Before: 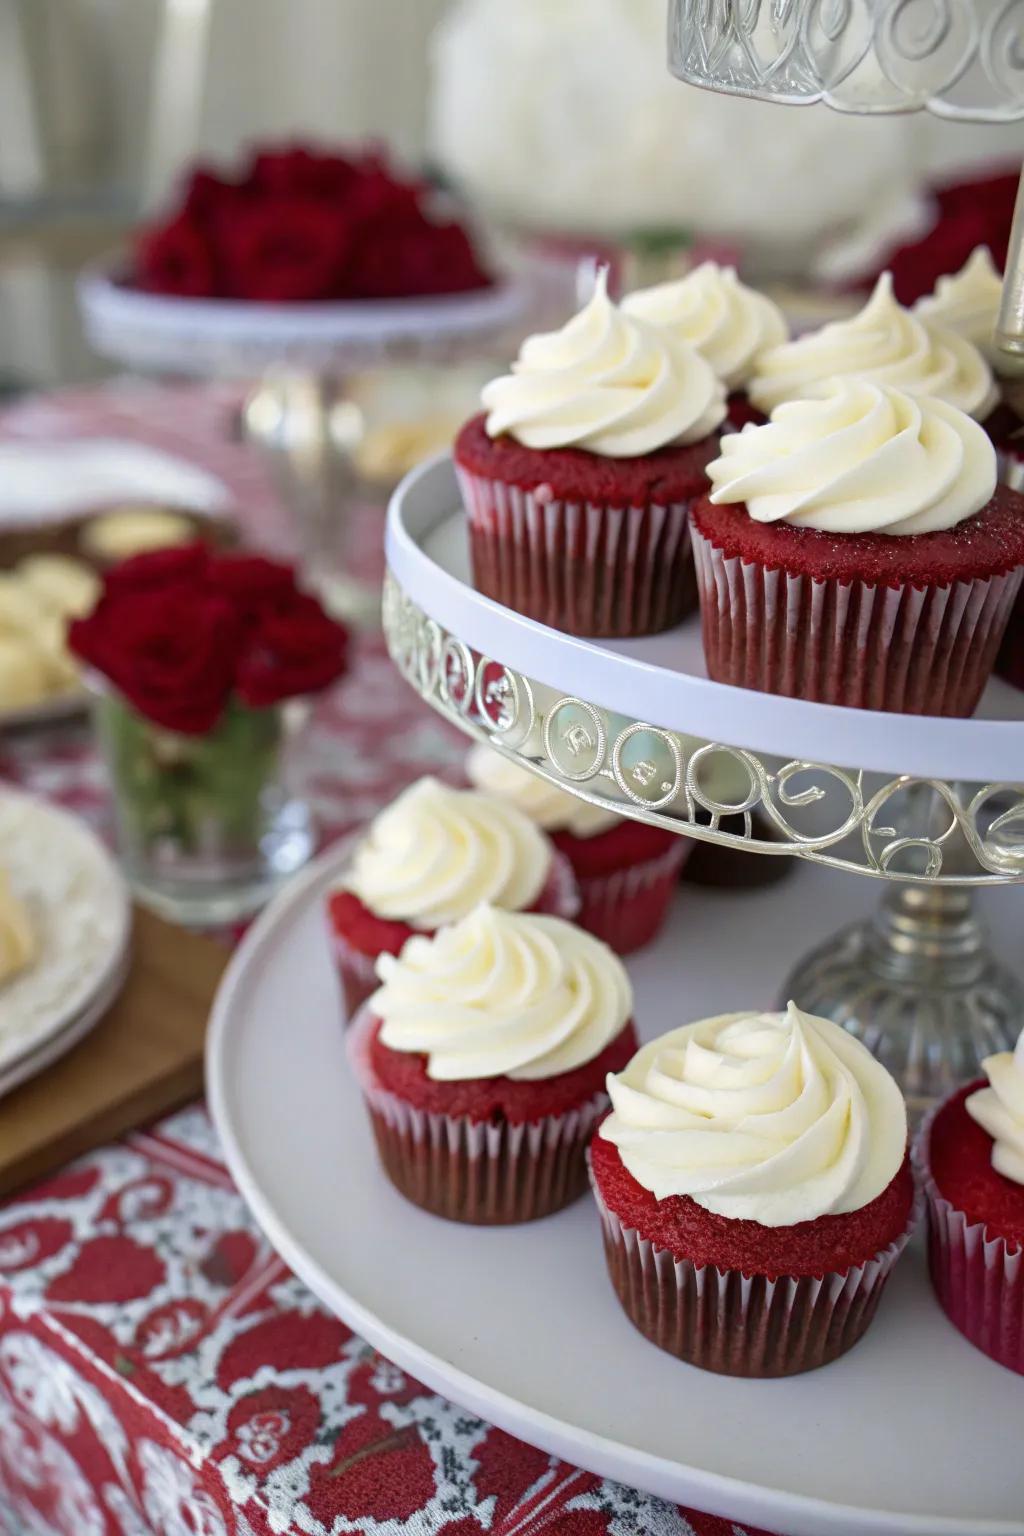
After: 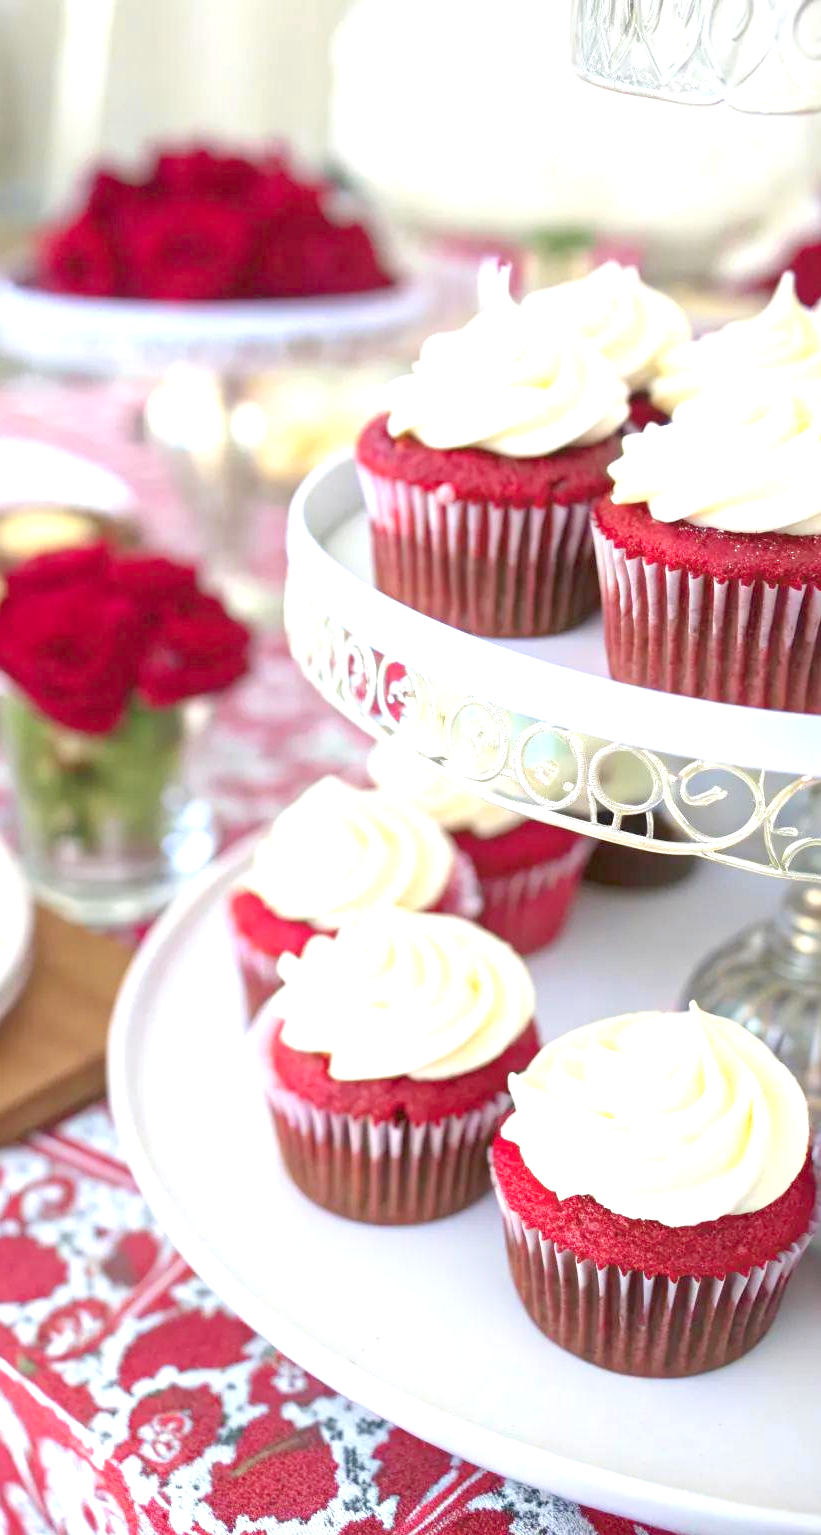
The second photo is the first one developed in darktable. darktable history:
crop and rotate: left 9.588%, right 10.176%
color balance rgb: shadows lift › chroma 0.957%, shadows lift › hue 114.91°, perceptual saturation grading › global saturation 0.337%, hue shift -3.43°, contrast -21.873%
exposure: black level correction 0, exposure 1.948 EV, compensate highlight preservation false
